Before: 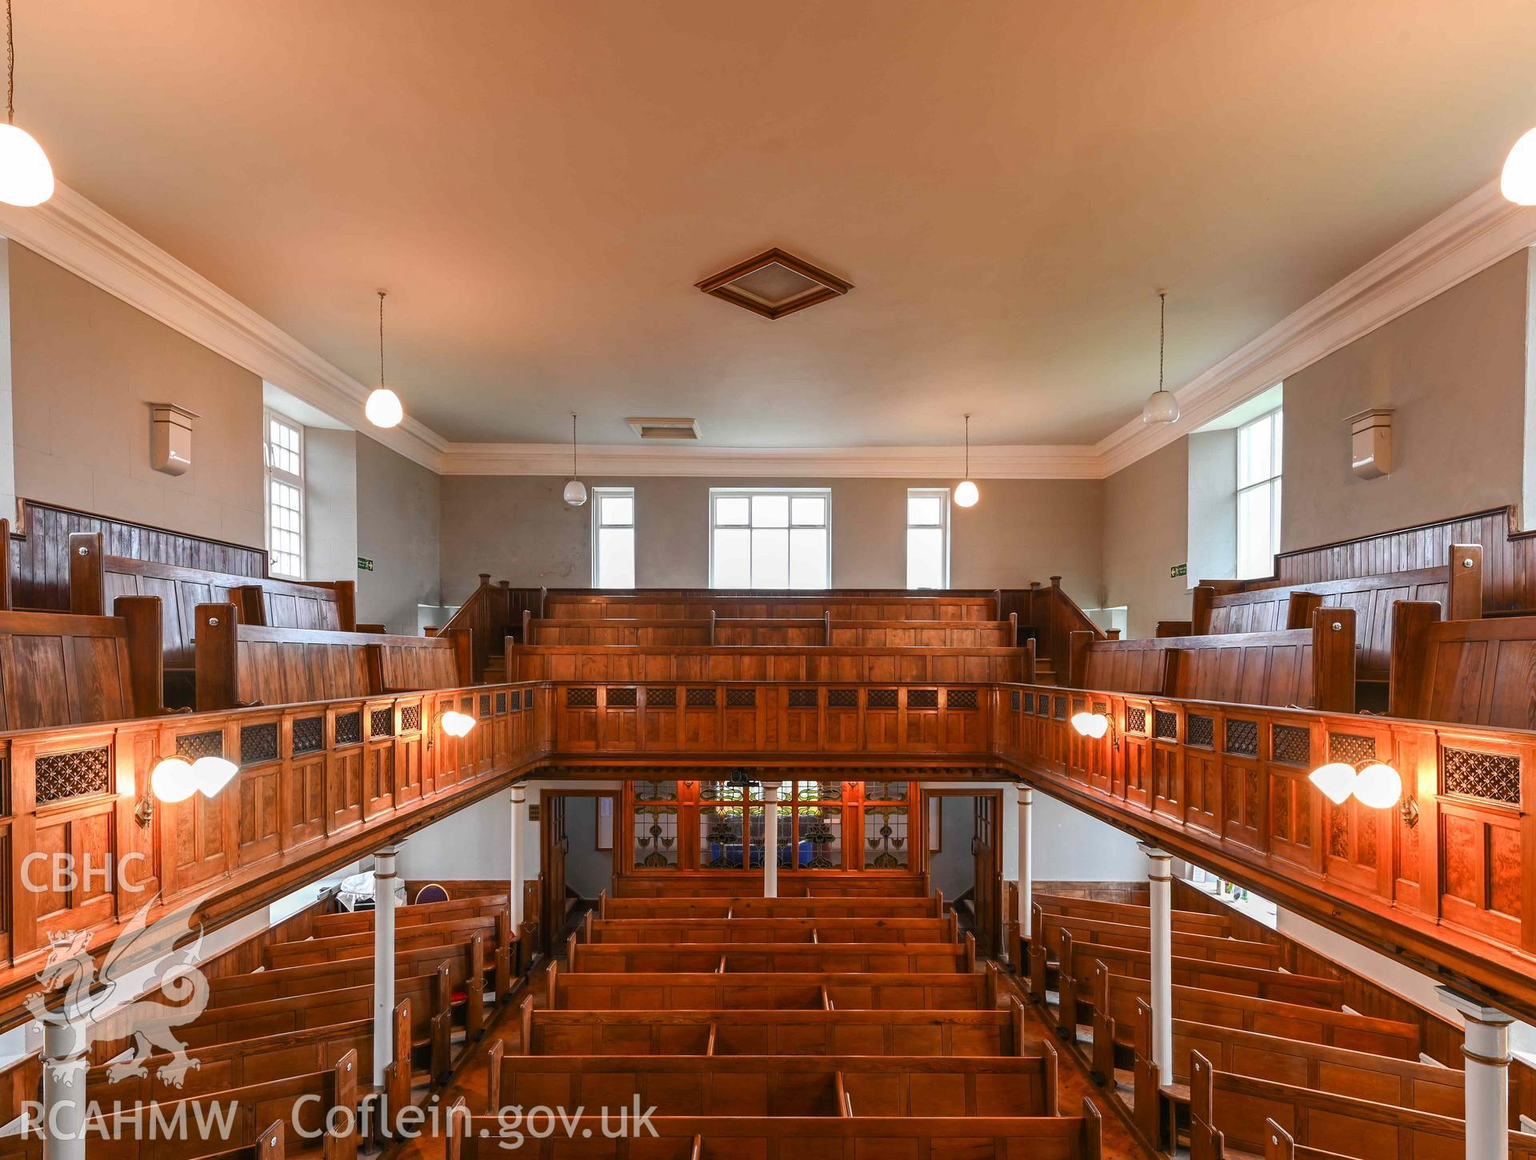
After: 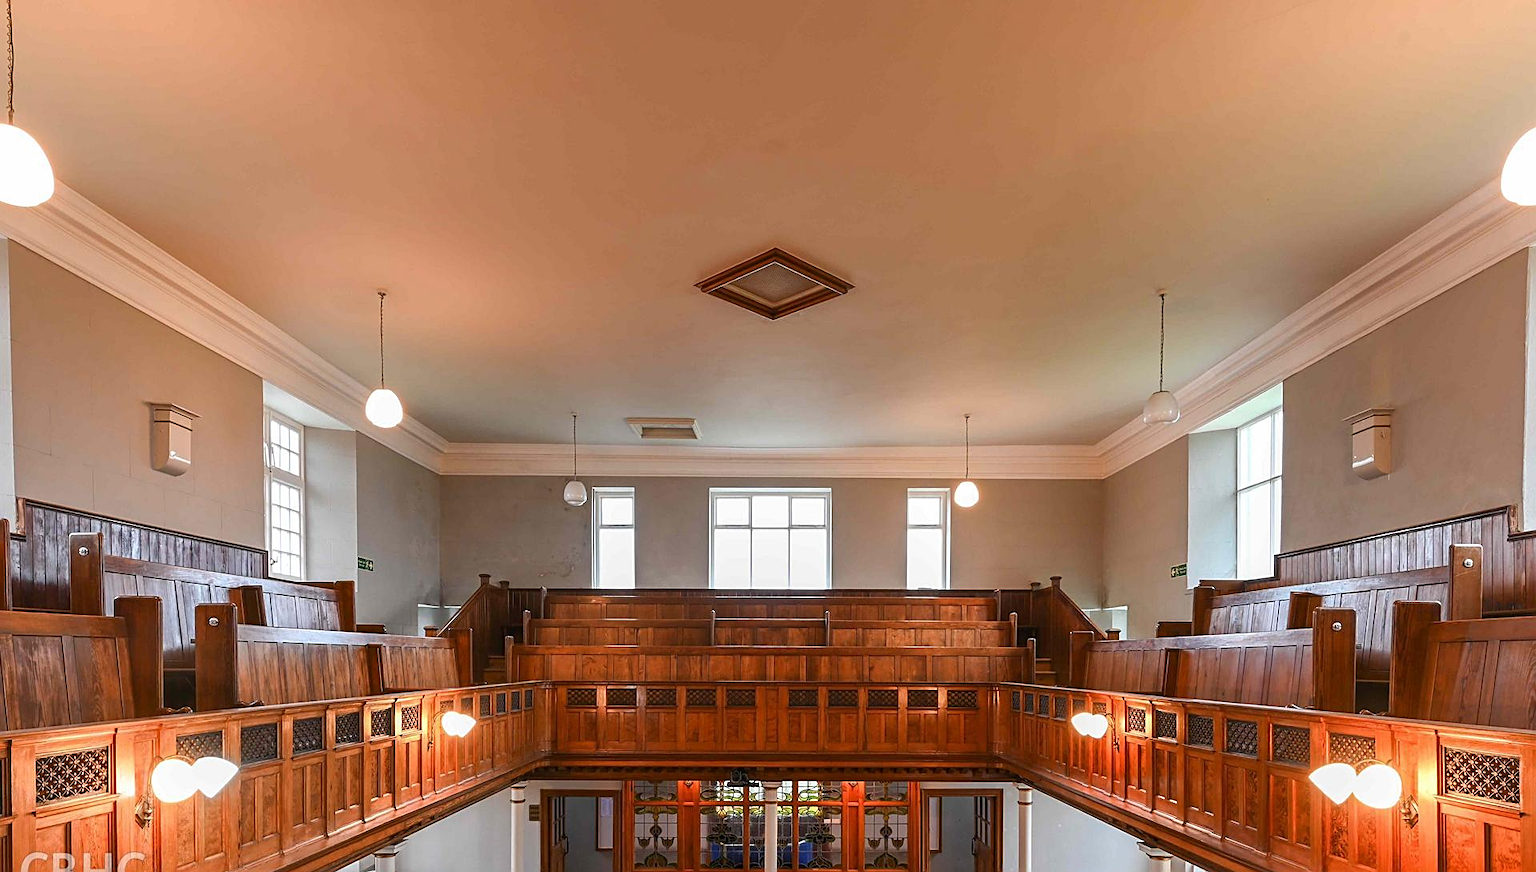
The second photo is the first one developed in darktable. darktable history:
crop: bottom 24.796%
sharpen: on, module defaults
